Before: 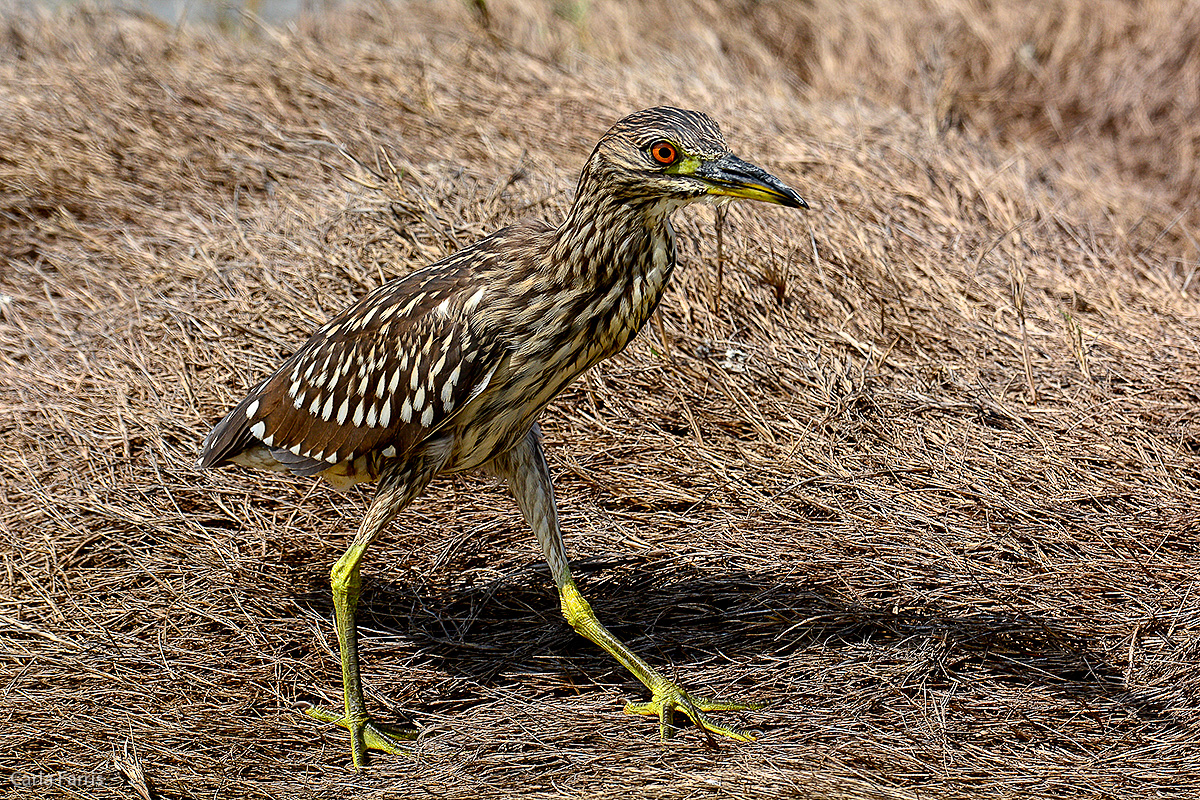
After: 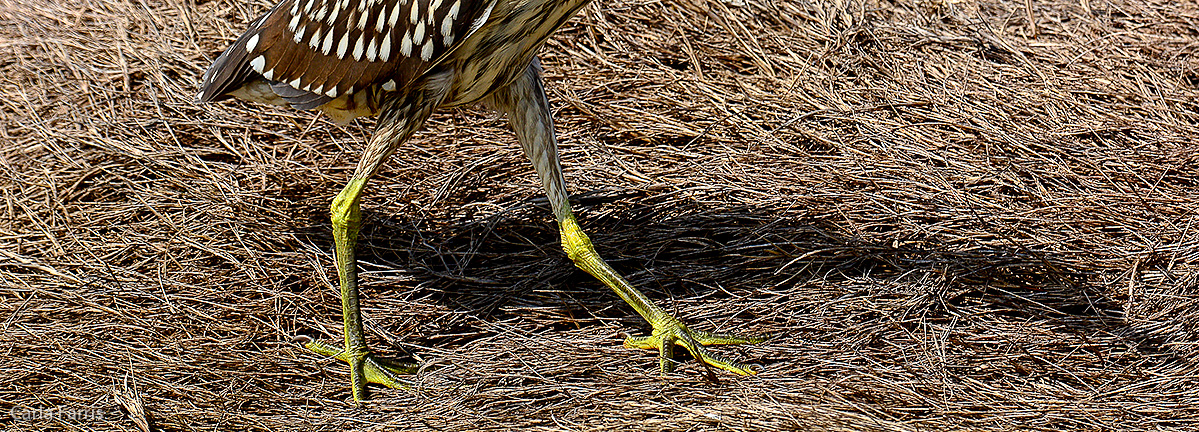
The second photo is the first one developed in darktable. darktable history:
crop and rotate: top 45.898%, right 0.081%
